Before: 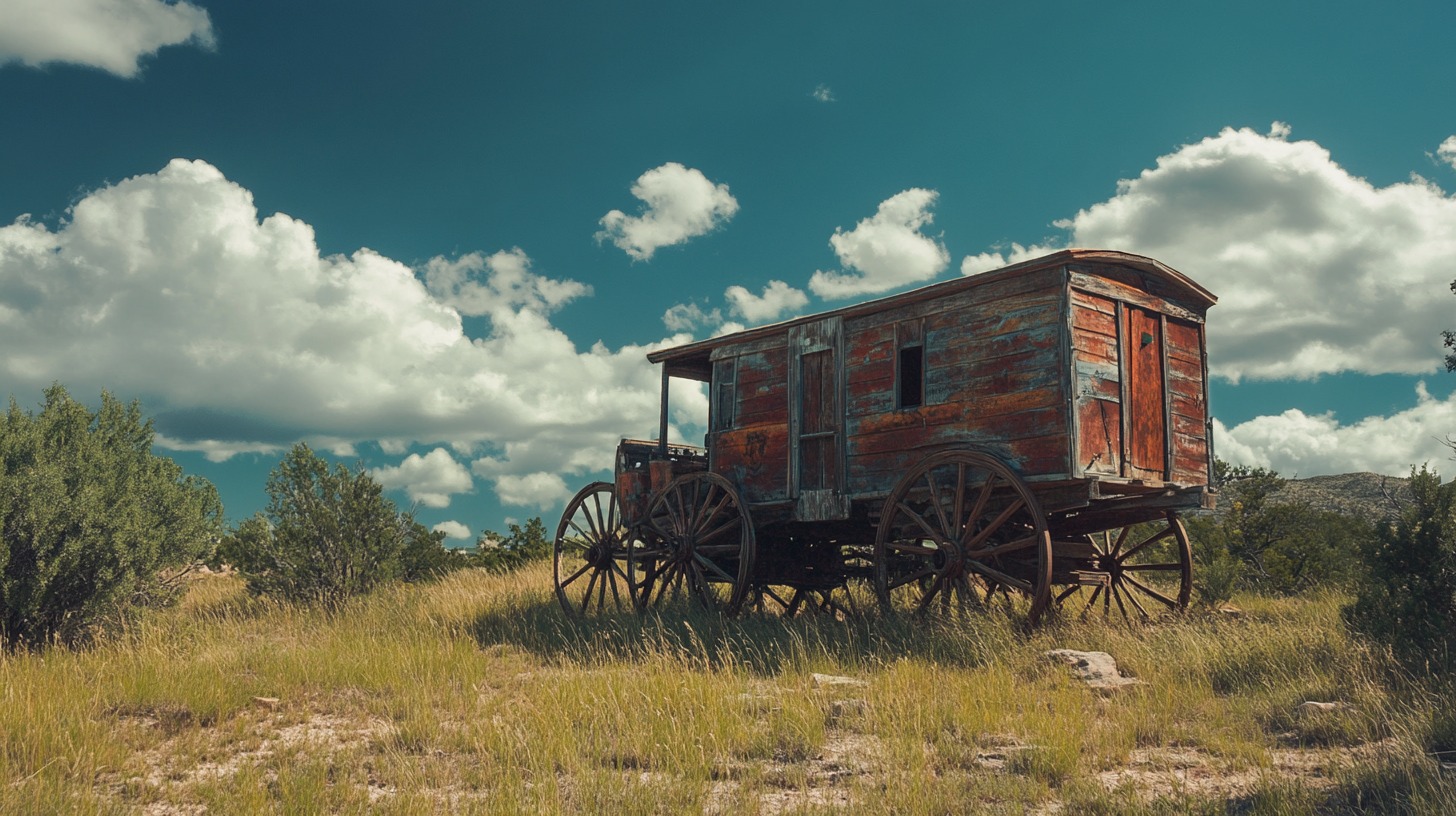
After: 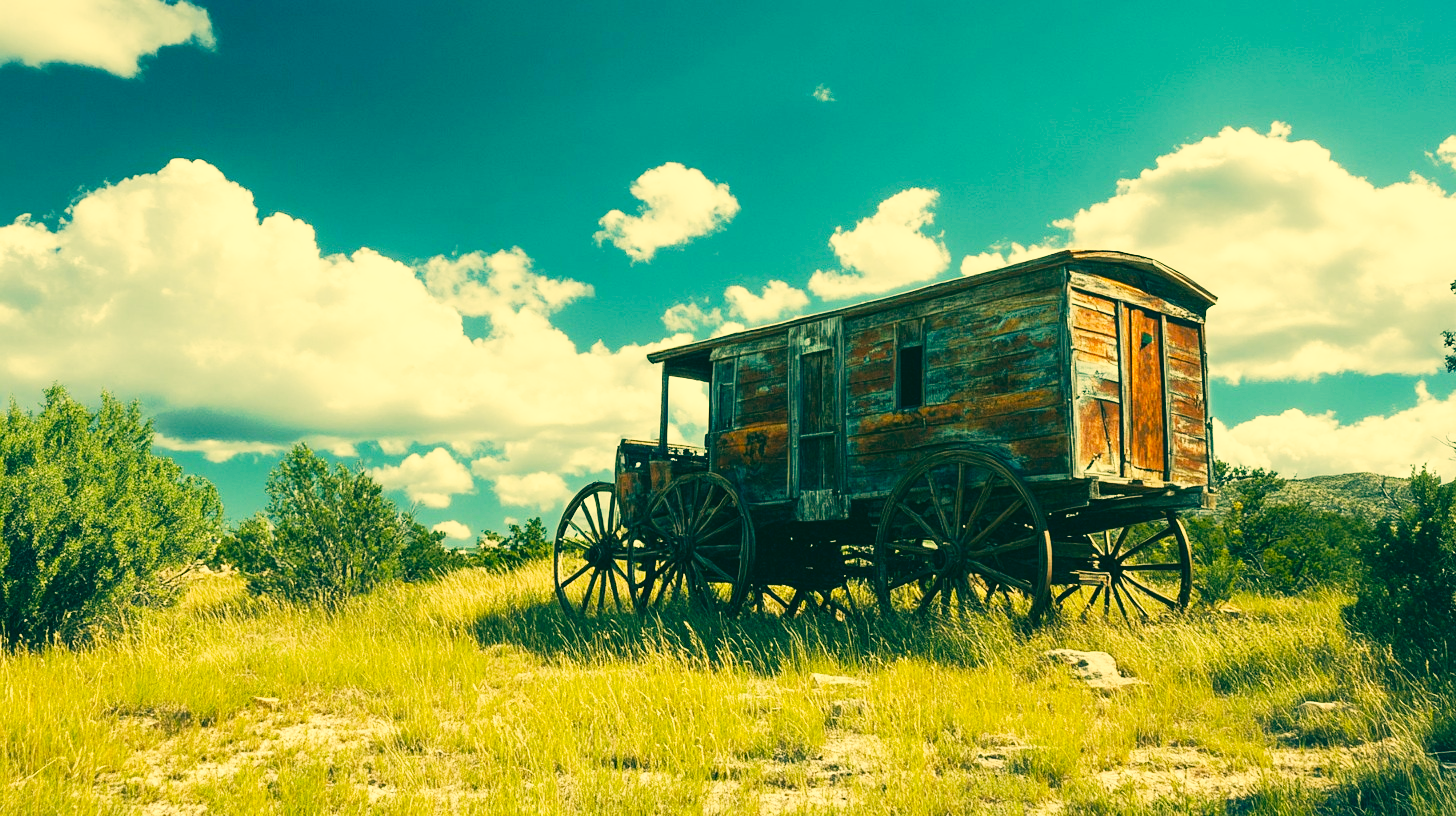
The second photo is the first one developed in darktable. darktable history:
color correction: highlights a* 2.21, highlights b* 34.66, shadows a* -37.23, shadows b* -5.4
base curve: curves: ch0 [(0, 0) (0.007, 0.004) (0.027, 0.03) (0.046, 0.07) (0.207, 0.54) (0.442, 0.872) (0.673, 0.972) (1, 1)], preserve colors none
